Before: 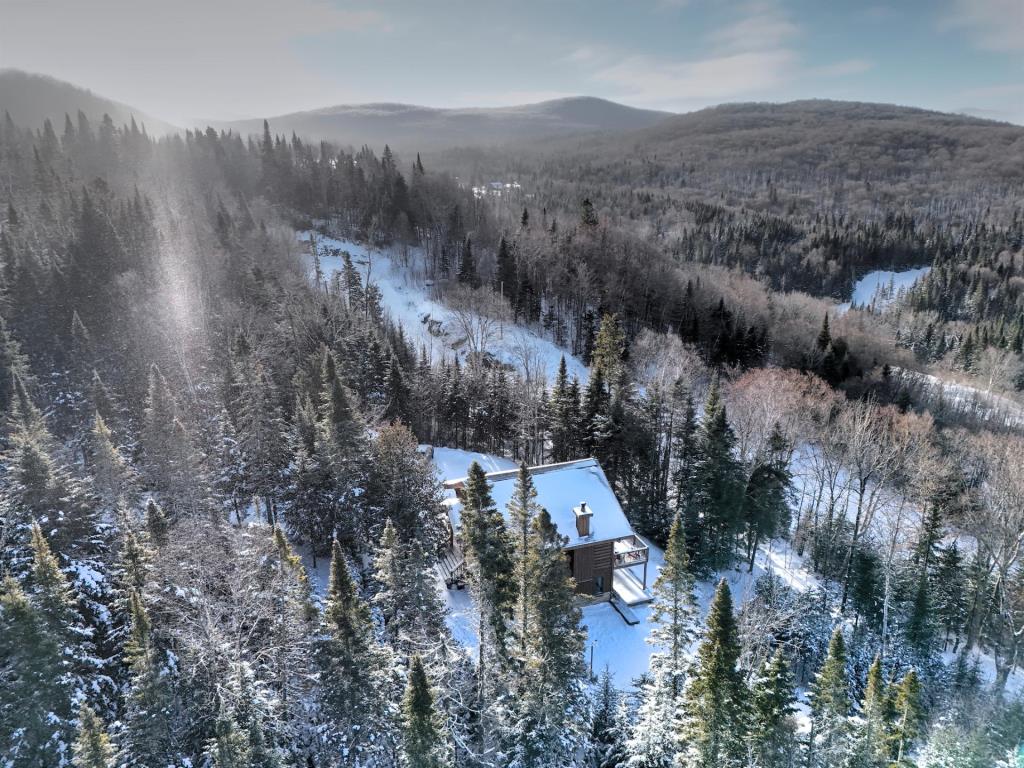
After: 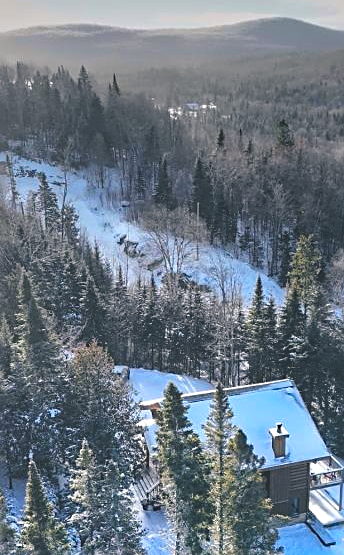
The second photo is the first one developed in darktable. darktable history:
crop and rotate: left 29.777%, top 10.365%, right 36.532%, bottom 17.27%
exposure: black level correction -0.041, exposure 0.063 EV, compensate highlight preservation false
sharpen: on, module defaults
contrast brightness saturation: contrast 0.035, saturation 0.066
color balance rgb: shadows lift › chroma 5.715%, shadows lift › hue 239.13°, power › hue 308.62°, global offset › luminance -1.034%, perceptual saturation grading › global saturation 30.783%
haze removal: adaptive false
tone equalizer: -8 EV -0.567 EV, edges refinement/feathering 500, mask exposure compensation -1.24 EV, preserve details no
